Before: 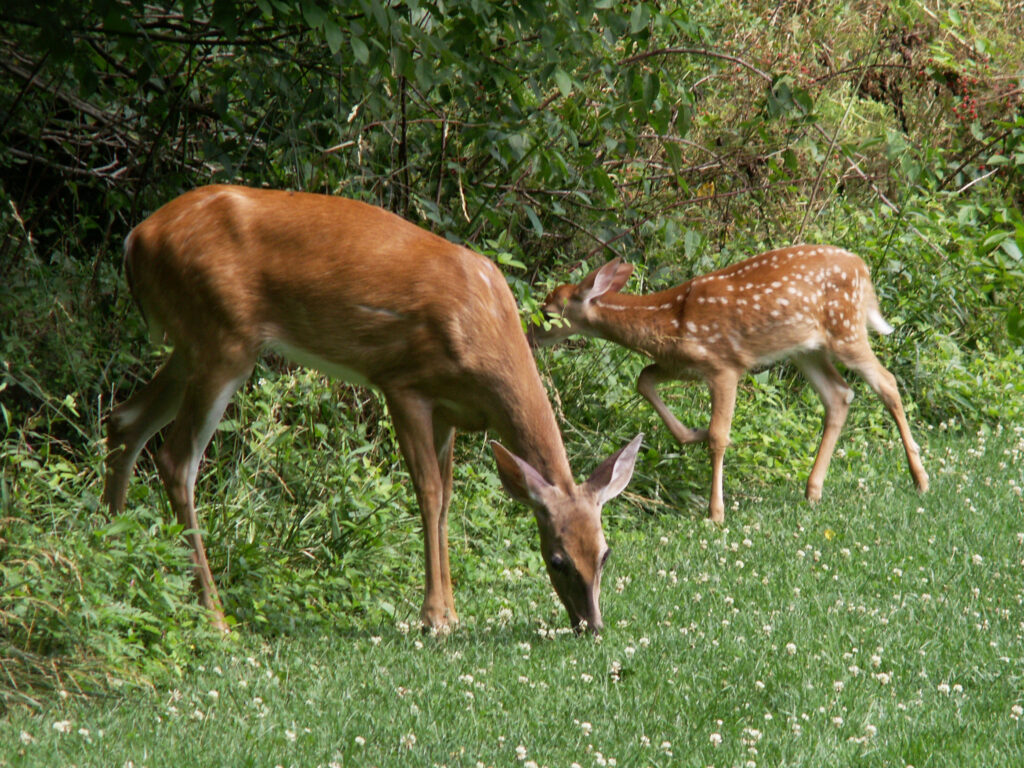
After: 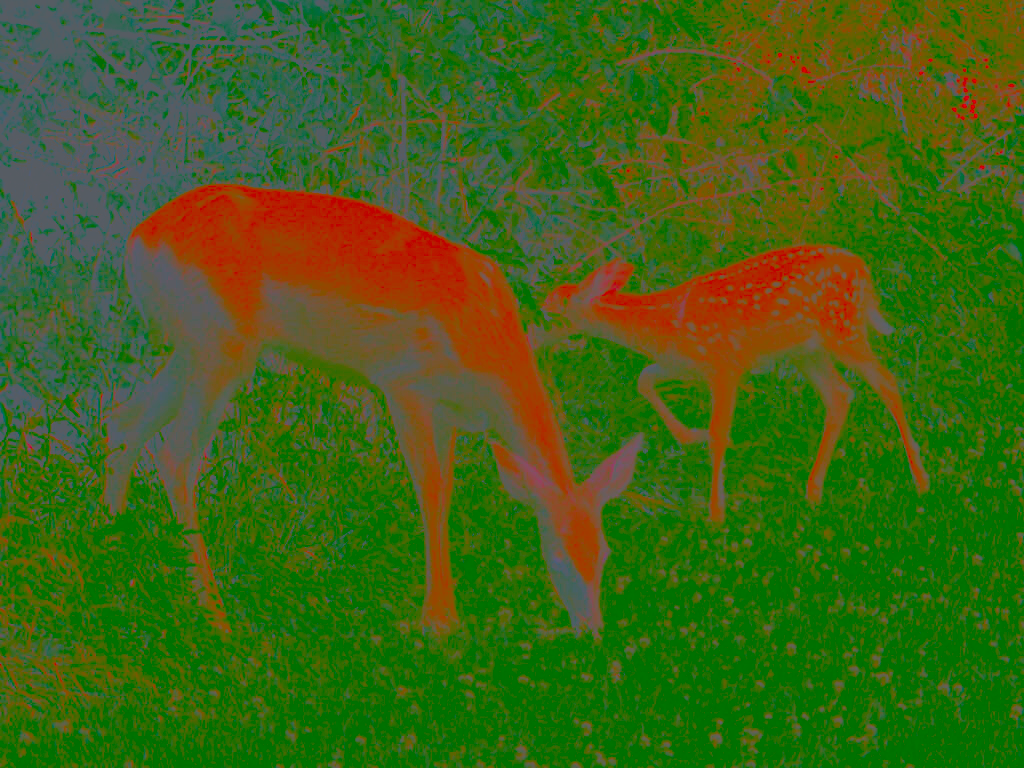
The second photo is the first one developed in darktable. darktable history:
filmic rgb: black relative exposure -11.4 EV, white relative exposure 3.24 EV, hardness 6.8
exposure: compensate highlight preservation false
contrast brightness saturation: contrast -0.979, brightness -0.163, saturation 0.768
sharpen: on, module defaults
color balance rgb: global offset › chroma 0.099%, global offset › hue 250.34°, perceptual saturation grading › global saturation 25.821%, perceptual brilliance grading › mid-tones 10.759%, perceptual brilliance grading › shadows 14.182%, global vibrance -0.889%, saturation formula JzAzBz (2021)
